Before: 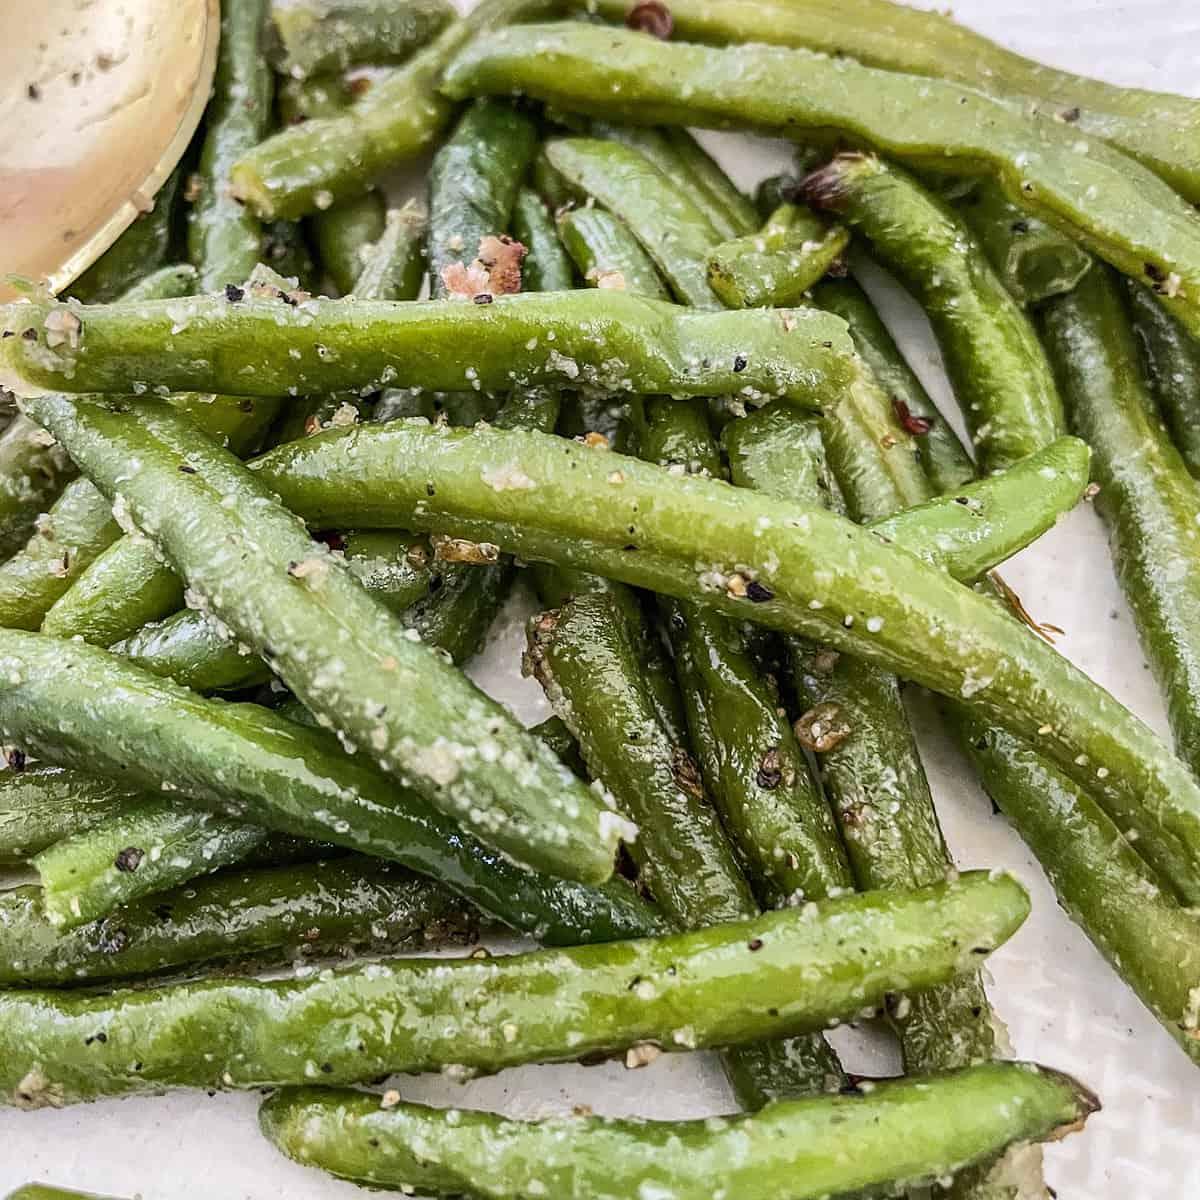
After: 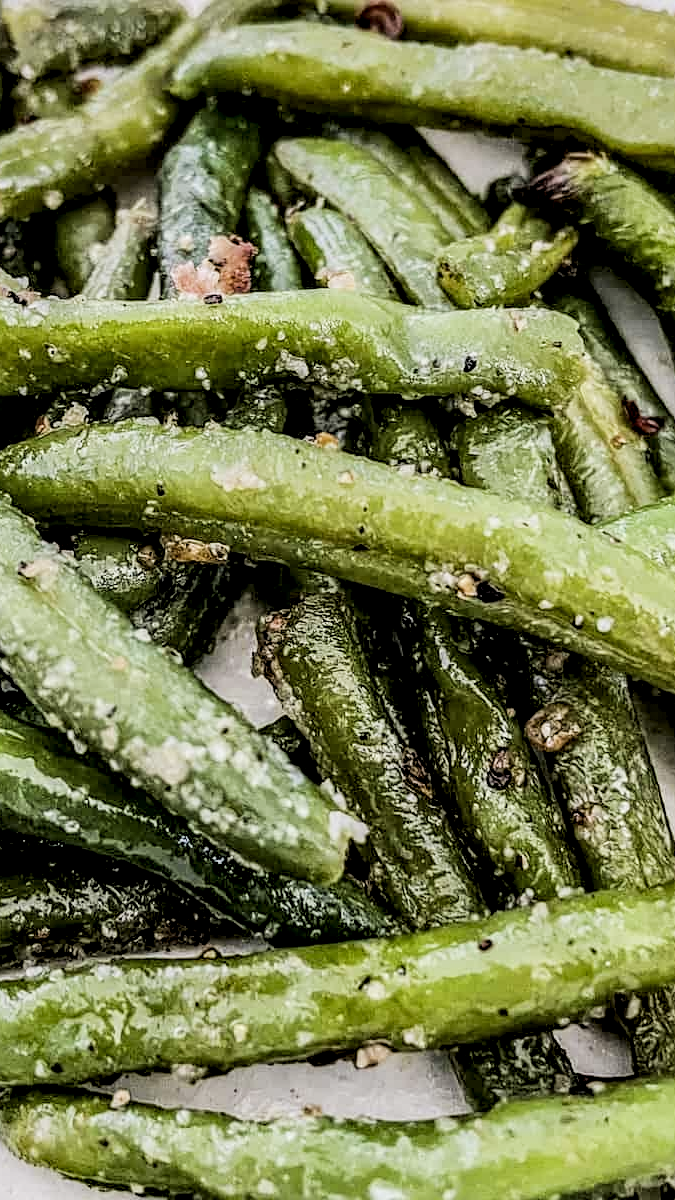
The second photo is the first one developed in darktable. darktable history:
local contrast: detail 150%
sharpen: amount 0.2
filmic rgb: black relative exposure -5 EV, hardness 2.88, contrast 1.2, highlights saturation mix -30%
crop and rotate: left 22.516%, right 21.234%
